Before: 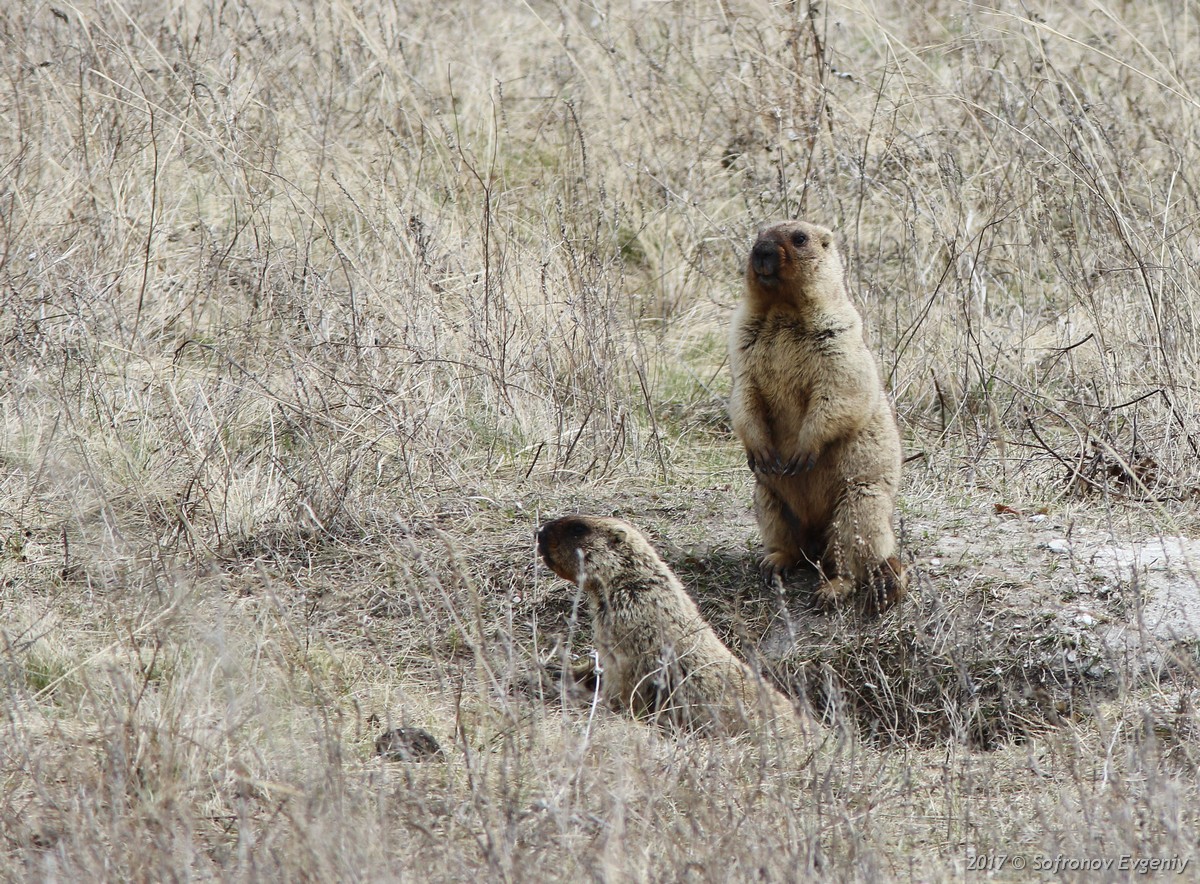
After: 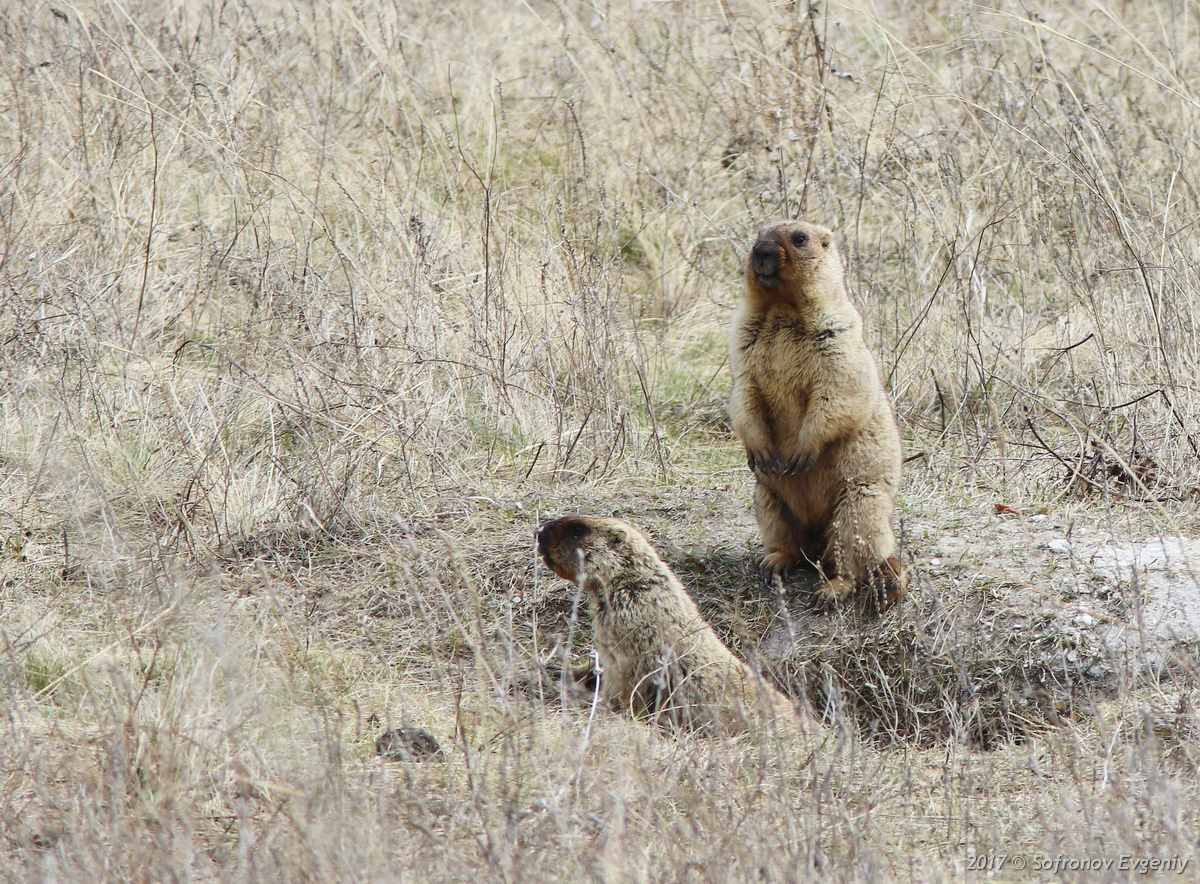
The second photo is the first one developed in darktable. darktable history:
contrast brightness saturation: brightness 0.09, saturation 0.191
